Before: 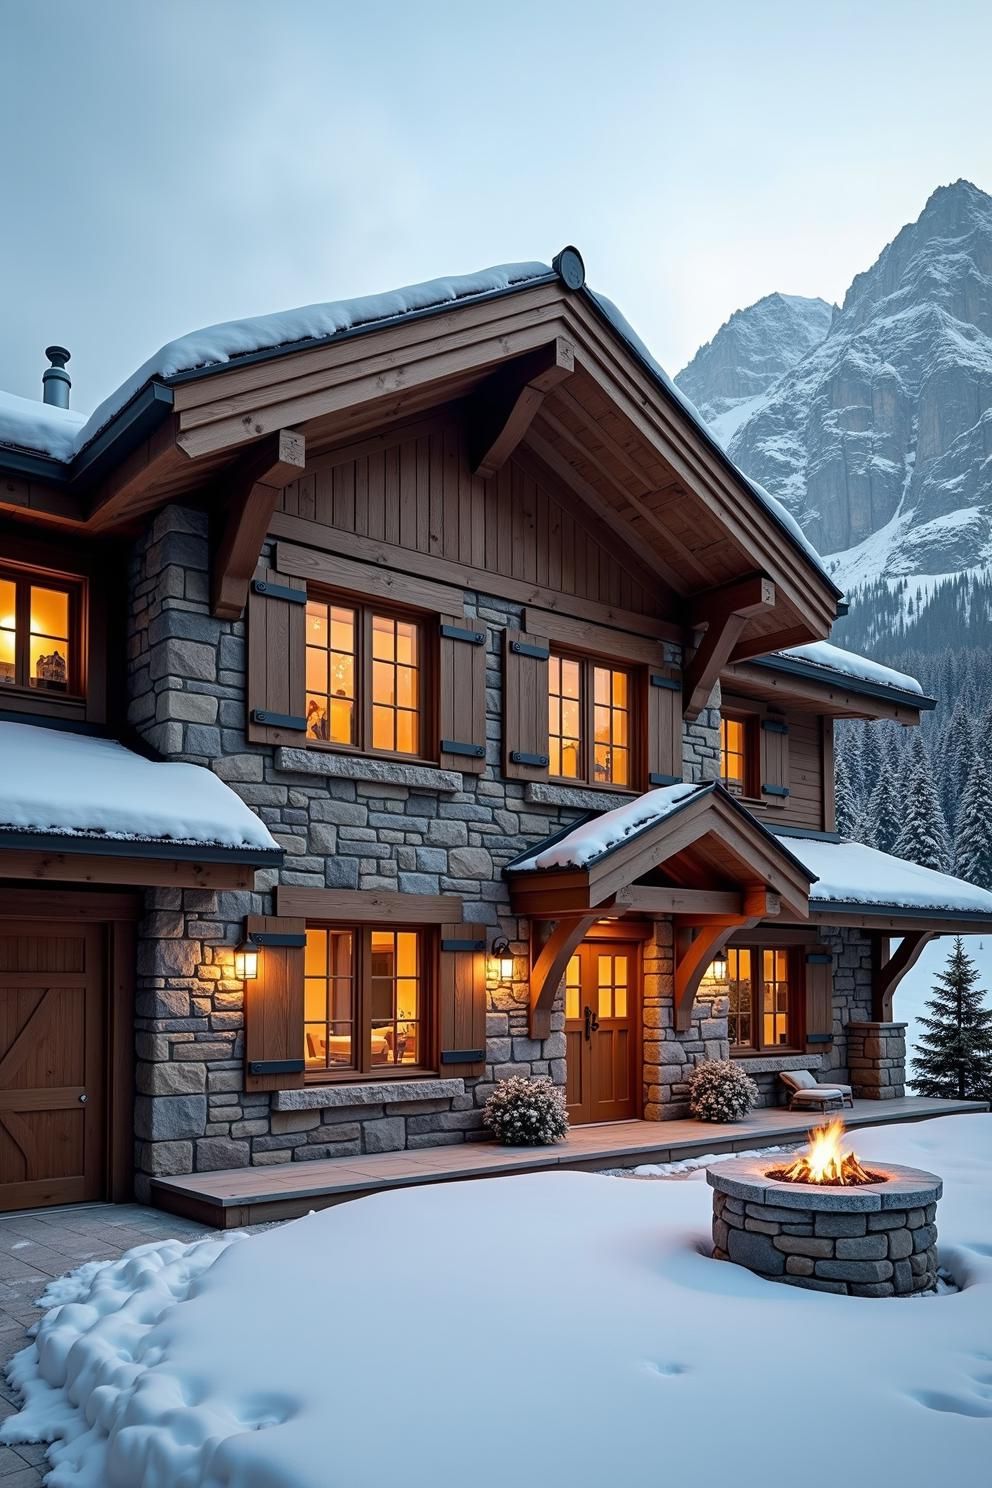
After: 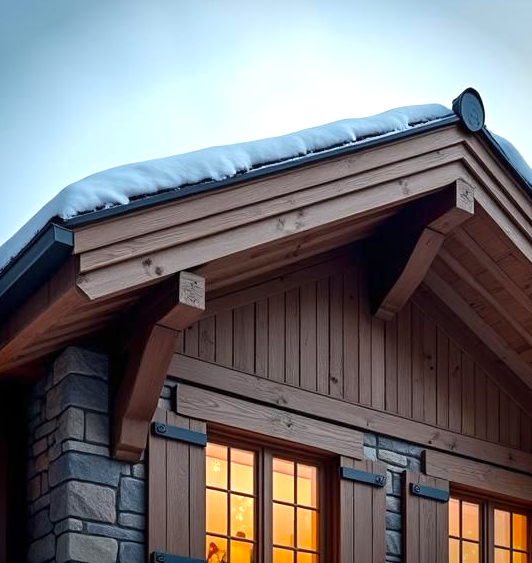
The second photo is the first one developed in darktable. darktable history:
exposure: exposure 0.6 EV, compensate highlight preservation false
crop: left 10.121%, top 10.631%, right 36.218%, bottom 51.526%
vignetting: fall-off start 88.53%, fall-off radius 44.2%, saturation 0.376, width/height ratio 1.161
